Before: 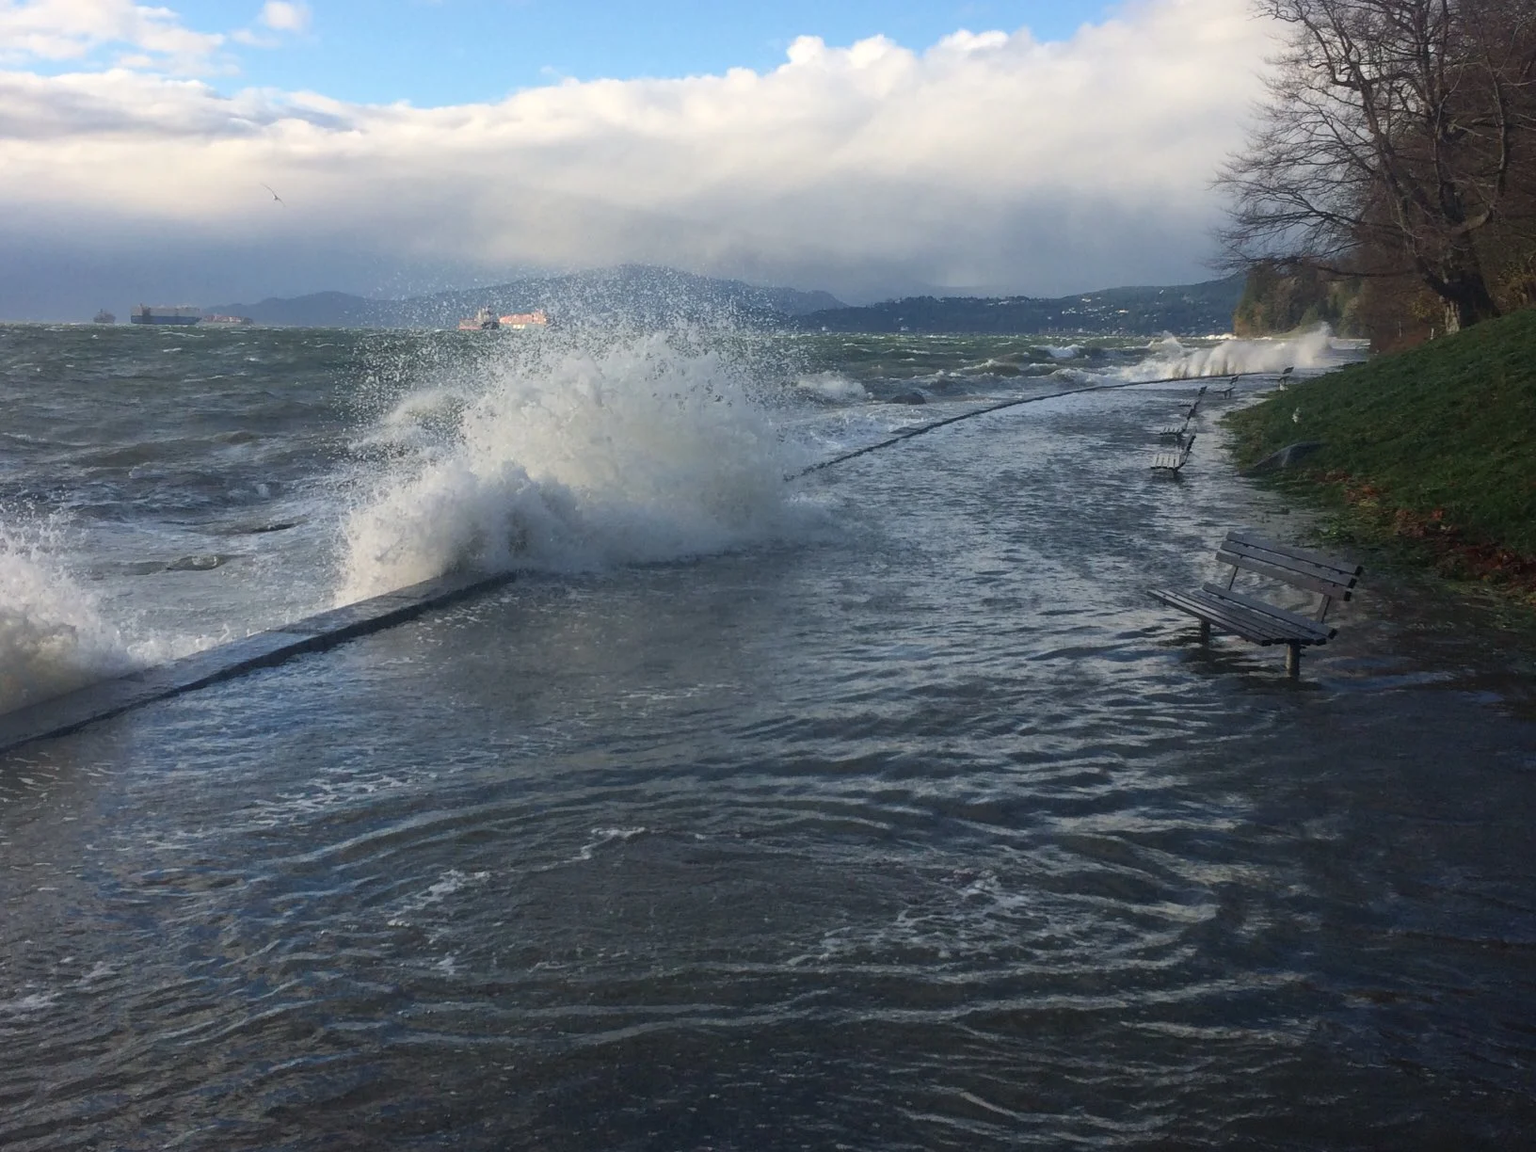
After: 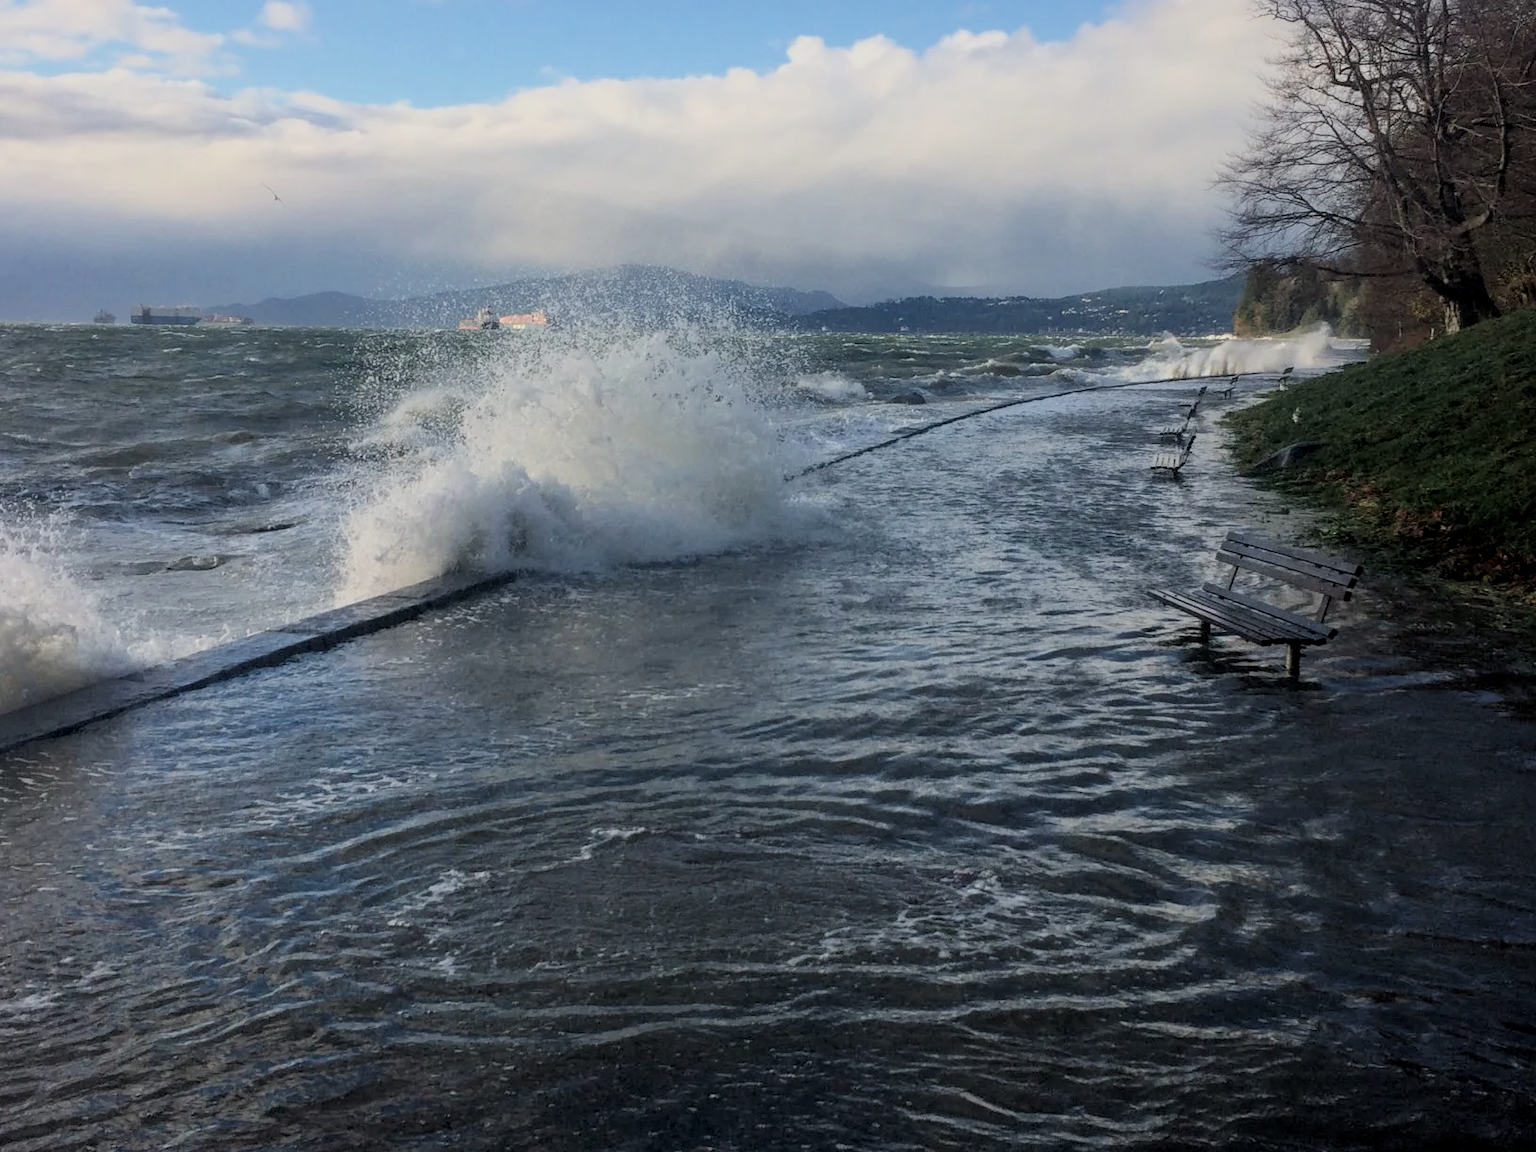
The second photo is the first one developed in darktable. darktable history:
local contrast: detail 130%
filmic rgb: black relative exposure -7.65 EV, white relative exposure 4.56 EV, hardness 3.61, color science v6 (2022)
levels: levels [0.018, 0.493, 1]
